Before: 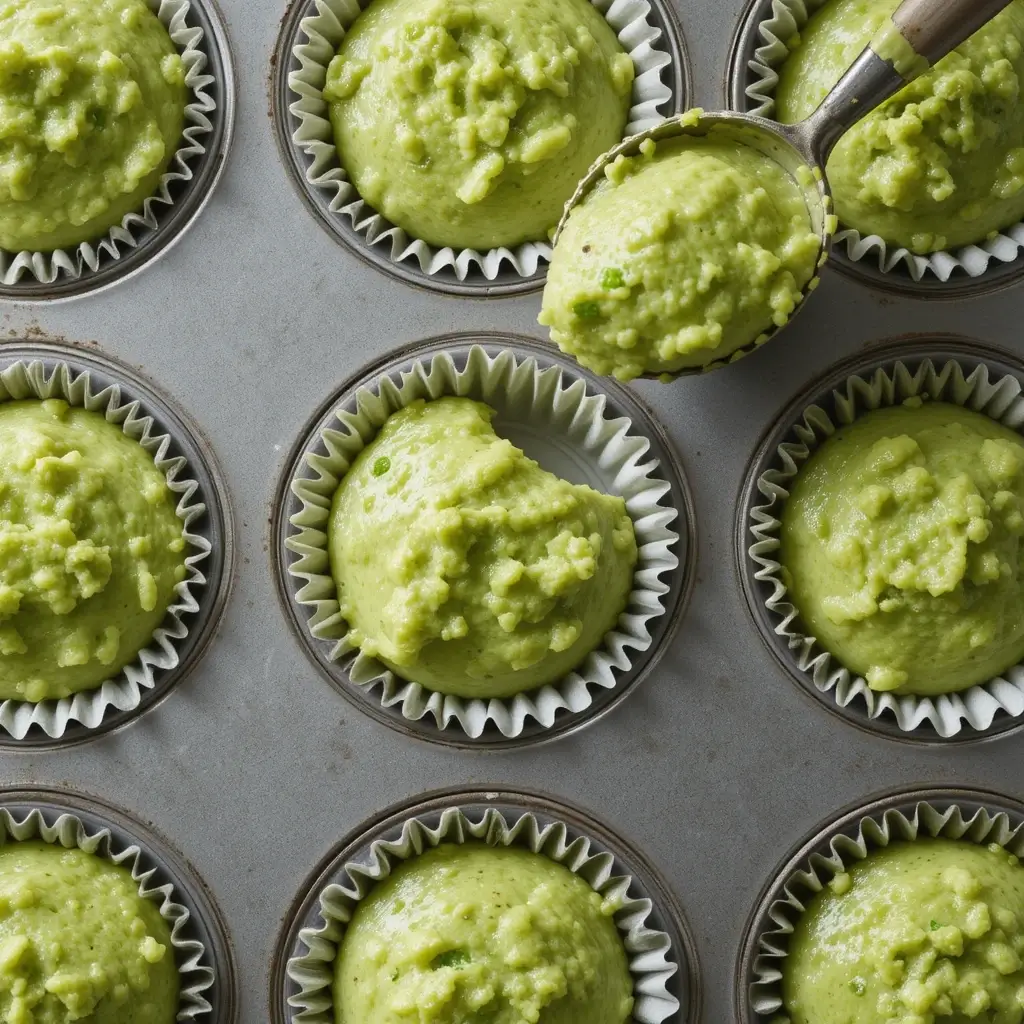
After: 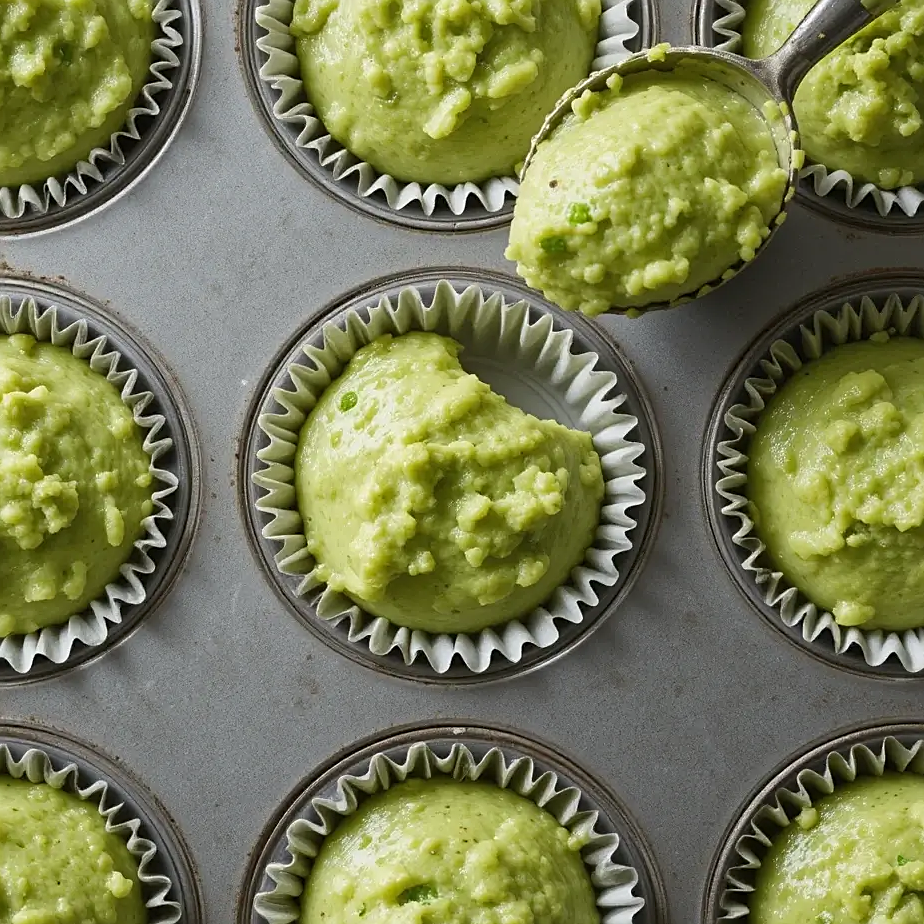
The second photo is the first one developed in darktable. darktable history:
sharpen: on, module defaults
crop: left 3.305%, top 6.436%, right 6.389%, bottom 3.258%
